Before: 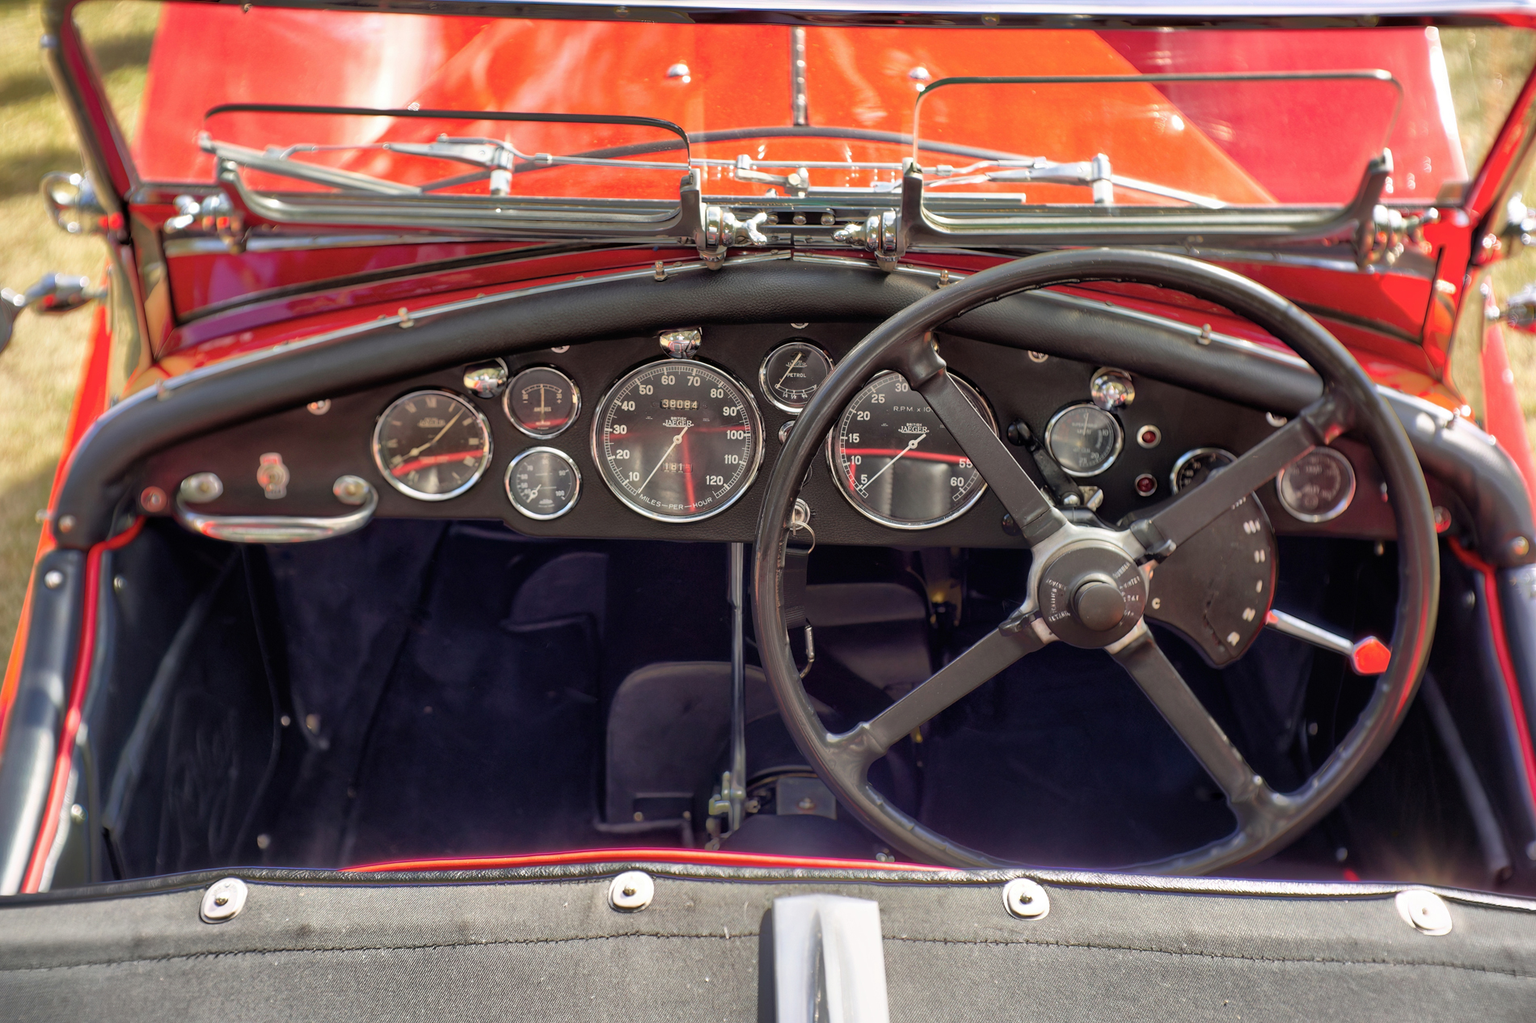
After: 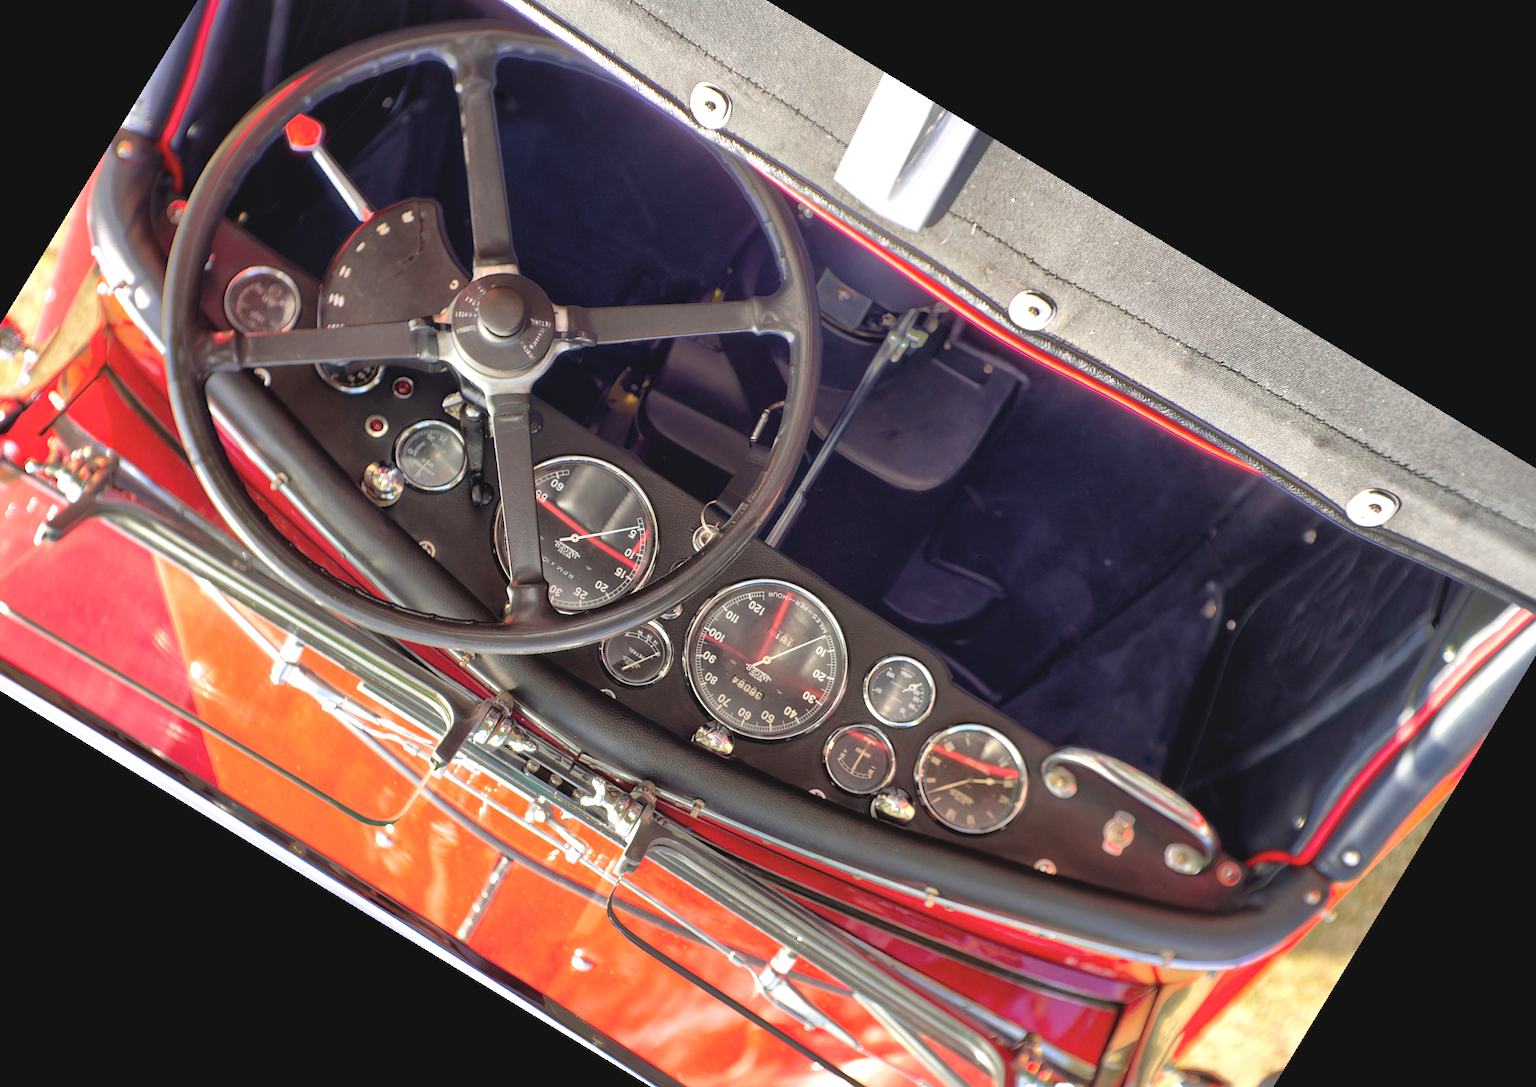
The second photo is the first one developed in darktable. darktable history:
crop and rotate: angle 148.68°, left 9.111%, top 15.603%, right 4.588%, bottom 17.041%
exposure: black level correction 0, exposure 0.7 EV, compensate exposure bias true, compensate highlight preservation false
contrast brightness saturation: contrast -0.11
